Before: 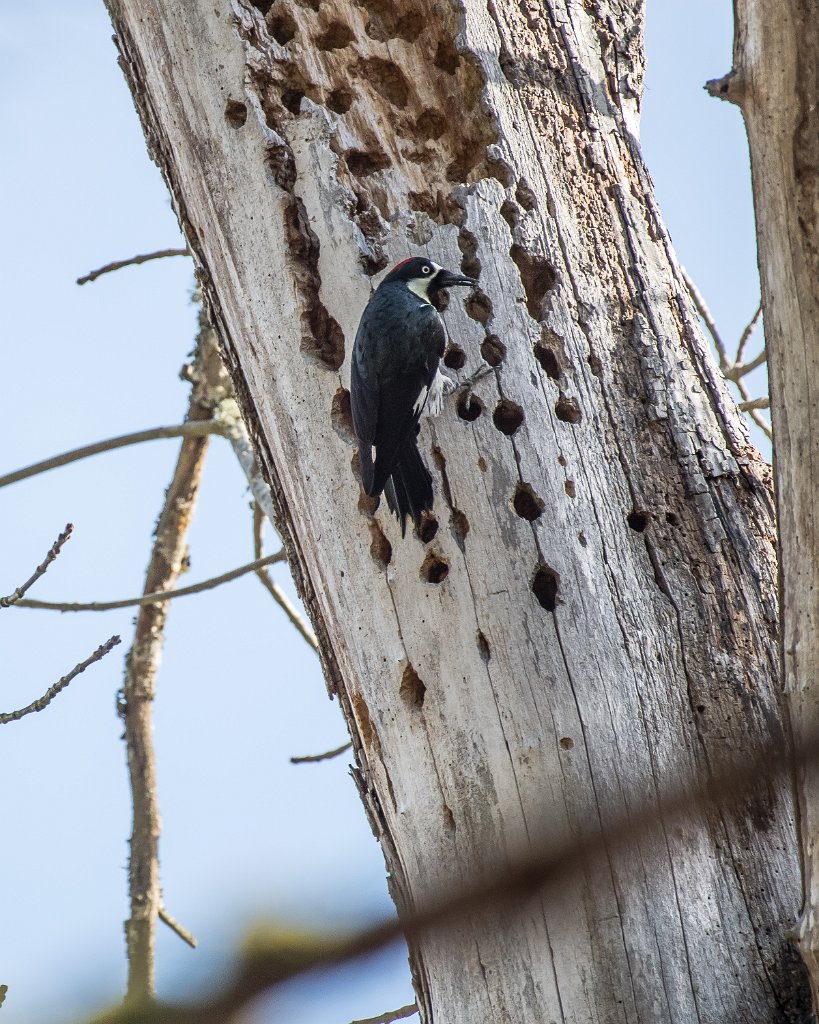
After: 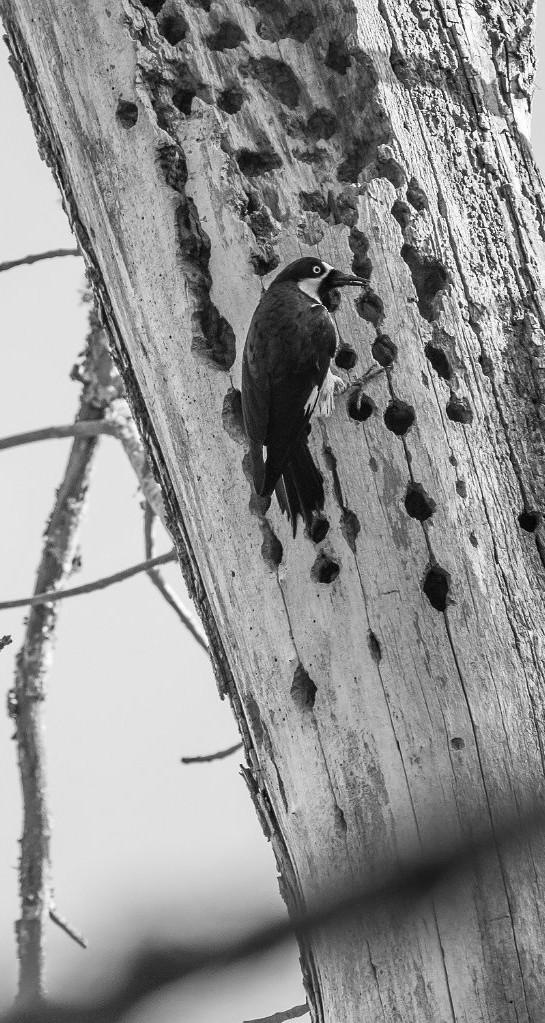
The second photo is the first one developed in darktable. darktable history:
monochrome: a -3.63, b -0.465
white balance: red 0.983, blue 1.036
crop and rotate: left 13.342%, right 19.991%
